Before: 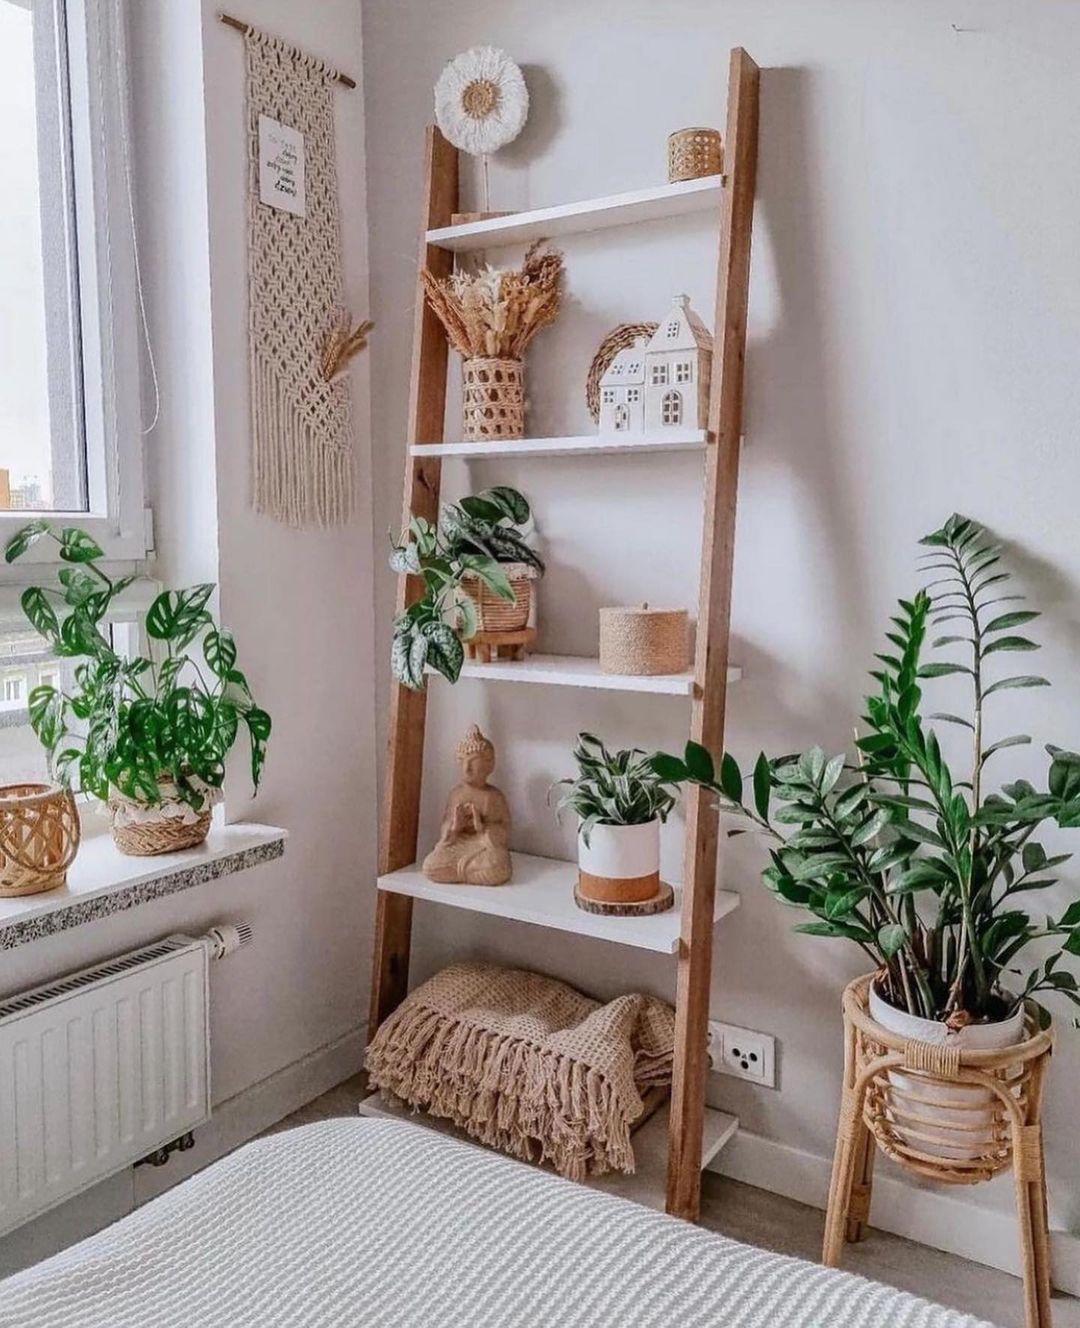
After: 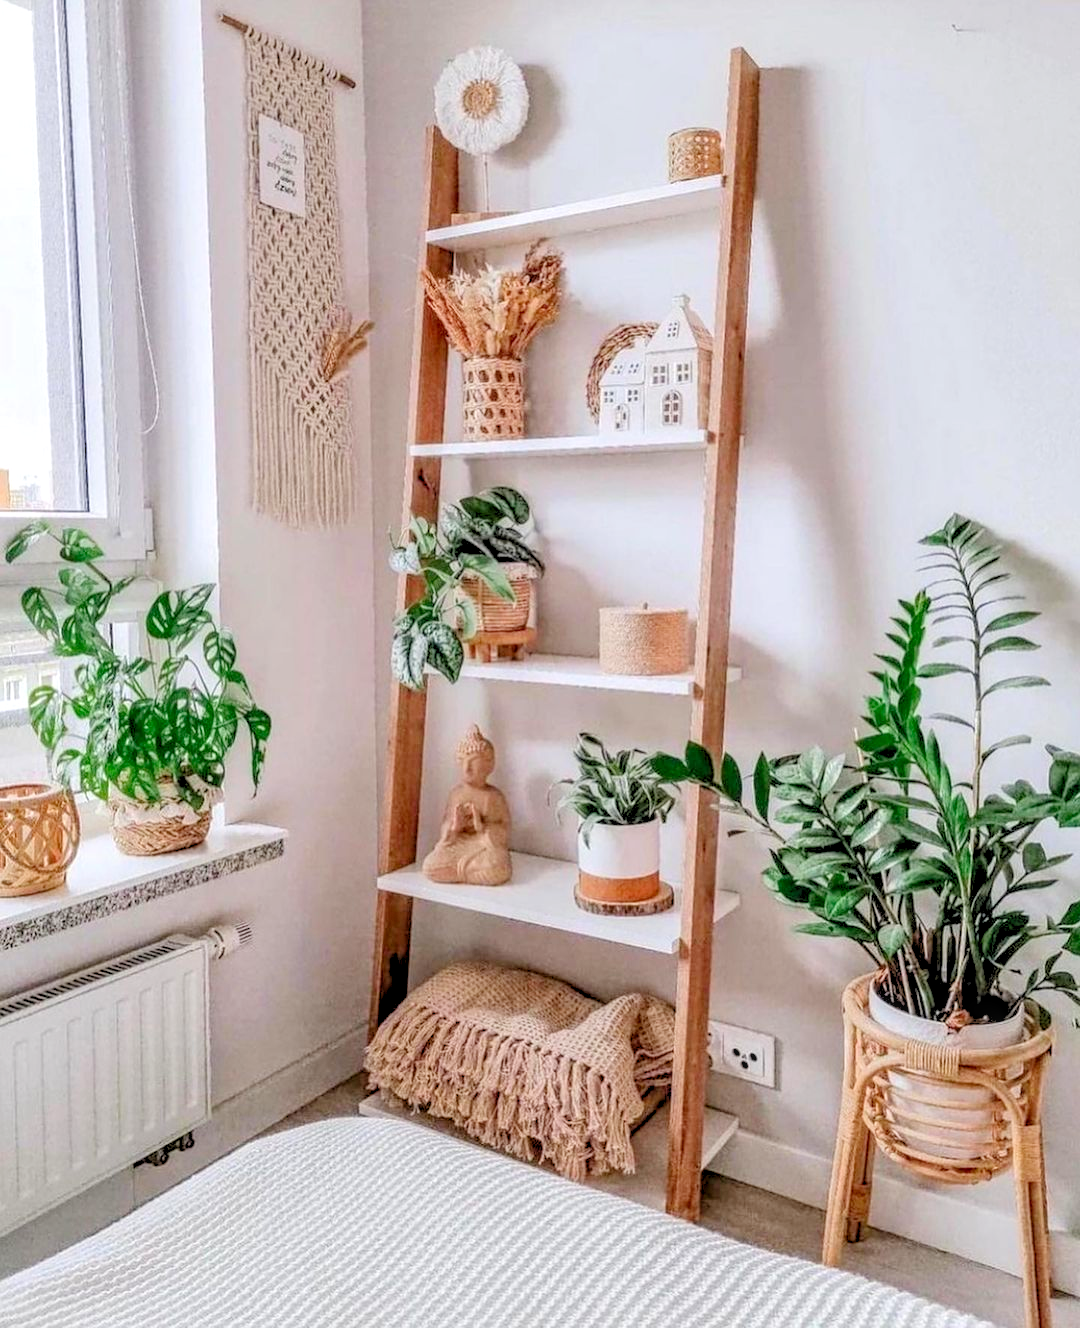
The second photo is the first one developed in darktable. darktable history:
levels: levels [0.072, 0.414, 0.976]
local contrast: on, module defaults
